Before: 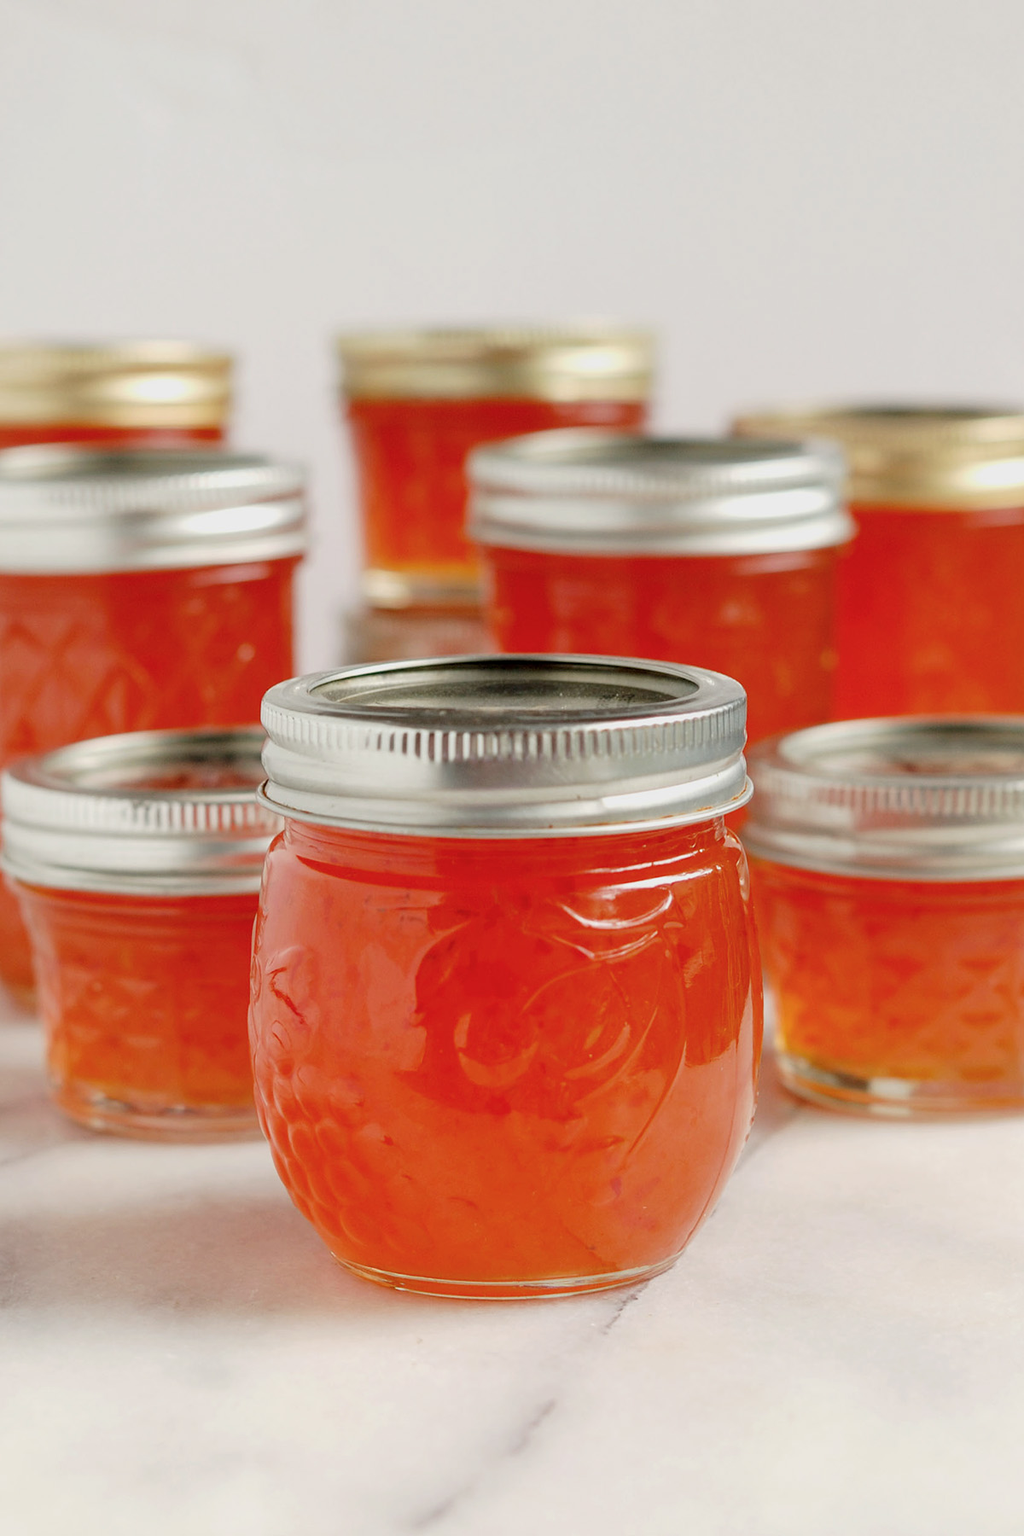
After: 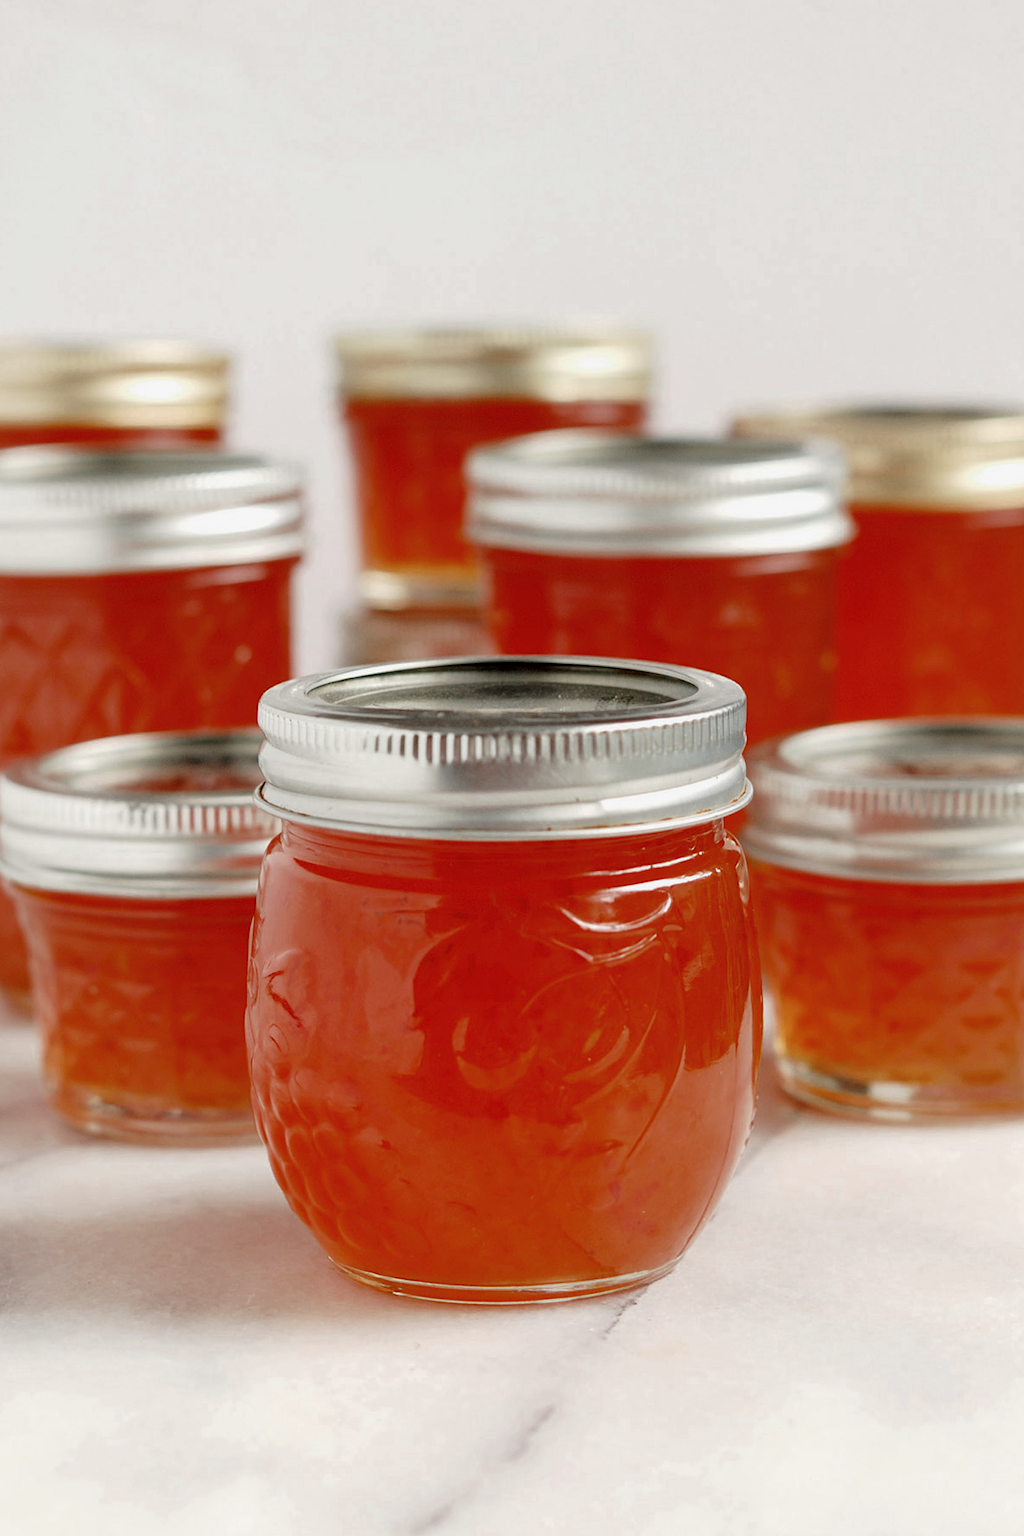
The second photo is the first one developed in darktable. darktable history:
exposure: black level correction 0.001, exposure 0.144 EV, compensate exposure bias true, compensate highlight preservation false
crop and rotate: left 0.494%, top 0.132%, bottom 0.331%
color zones: curves: ch0 [(0, 0.5) (0.125, 0.4) (0.25, 0.5) (0.375, 0.4) (0.5, 0.4) (0.625, 0.35) (0.75, 0.35) (0.875, 0.5)]; ch1 [(0, 0.35) (0.125, 0.45) (0.25, 0.35) (0.375, 0.35) (0.5, 0.35) (0.625, 0.35) (0.75, 0.45) (0.875, 0.35)]; ch2 [(0, 0.6) (0.125, 0.5) (0.25, 0.5) (0.375, 0.6) (0.5, 0.6) (0.625, 0.5) (0.75, 0.5) (0.875, 0.5)]
